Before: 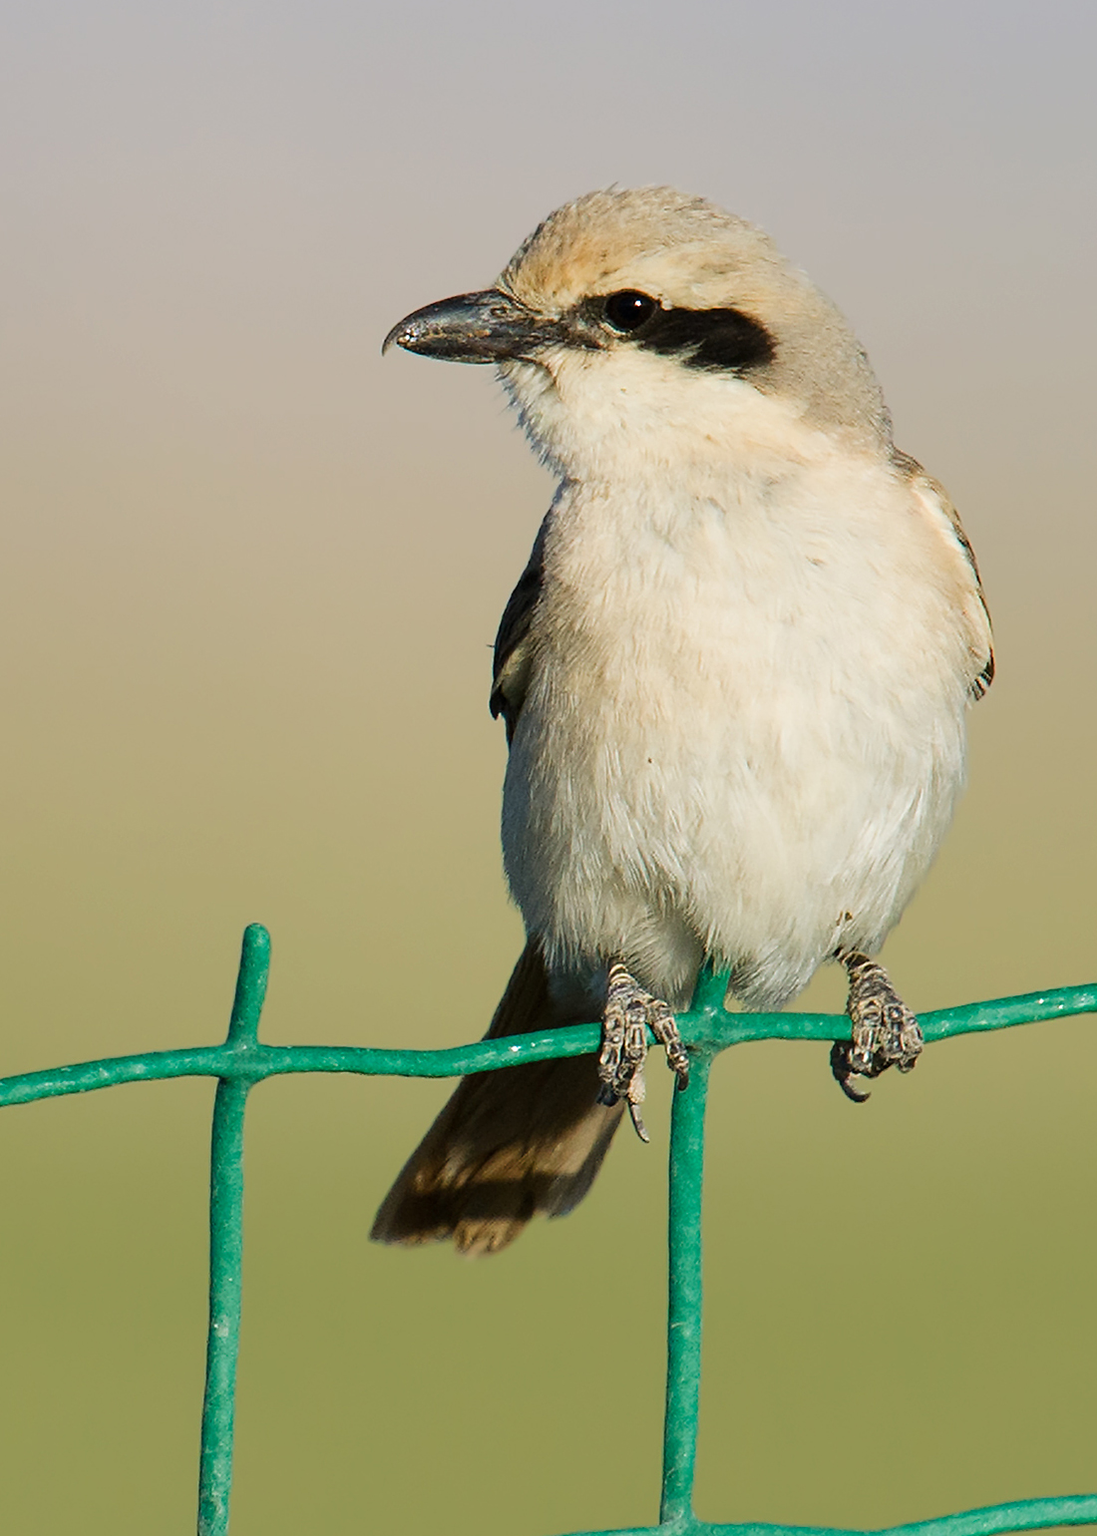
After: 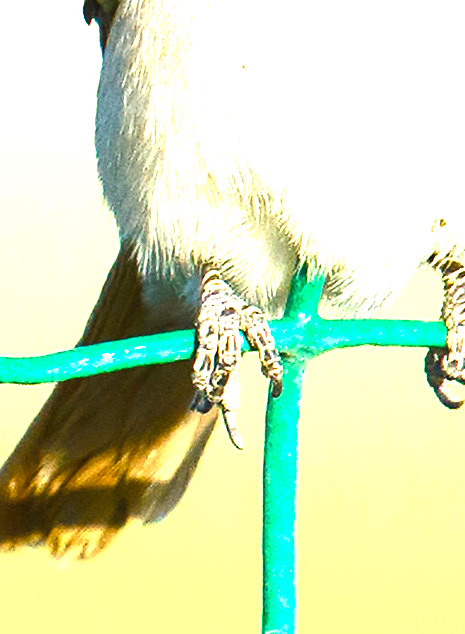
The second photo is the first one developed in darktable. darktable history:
color balance rgb: power › hue 329.63°, global offset › luminance 0.693%, perceptual saturation grading › global saturation 39.707%, perceptual saturation grading › highlights -25.402%, perceptual saturation grading › mid-tones 35.368%, perceptual saturation grading › shadows 35.322%, perceptual brilliance grading › highlights 11.279%
crop: left 37.101%, top 45.251%, right 20.61%, bottom 13.558%
exposure: exposure 2.024 EV, compensate exposure bias true, compensate highlight preservation false
